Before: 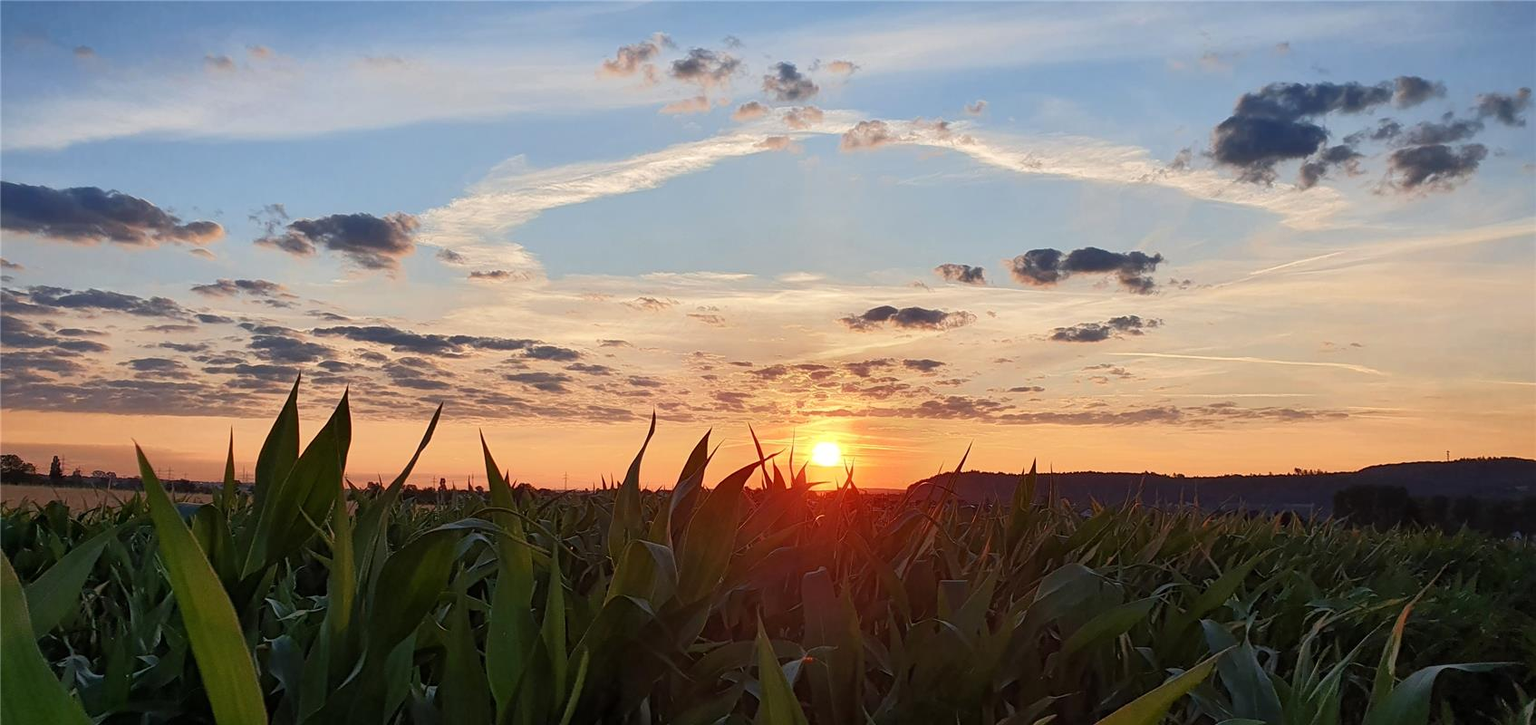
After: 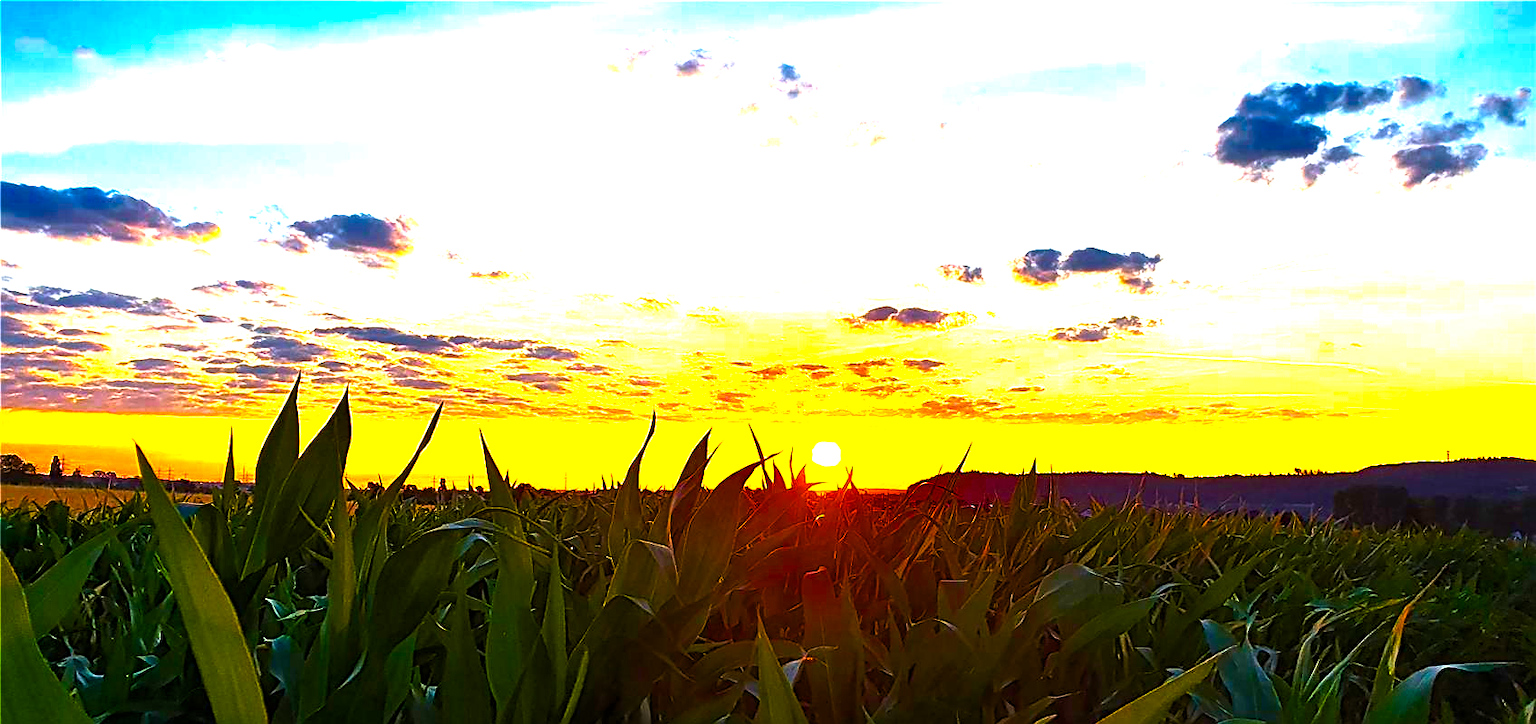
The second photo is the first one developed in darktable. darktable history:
velvia: strength 27%
sharpen: on, module defaults
color balance rgb: linear chroma grading › global chroma 20%, perceptual saturation grading › global saturation 65%, perceptual saturation grading › highlights 60%, perceptual saturation grading › mid-tones 50%, perceptual saturation grading › shadows 50%, perceptual brilliance grading › global brilliance 30%, perceptual brilliance grading › highlights 50%, perceptual brilliance grading › mid-tones 50%, perceptual brilliance grading › shadows -22%, global vibrance 20%
